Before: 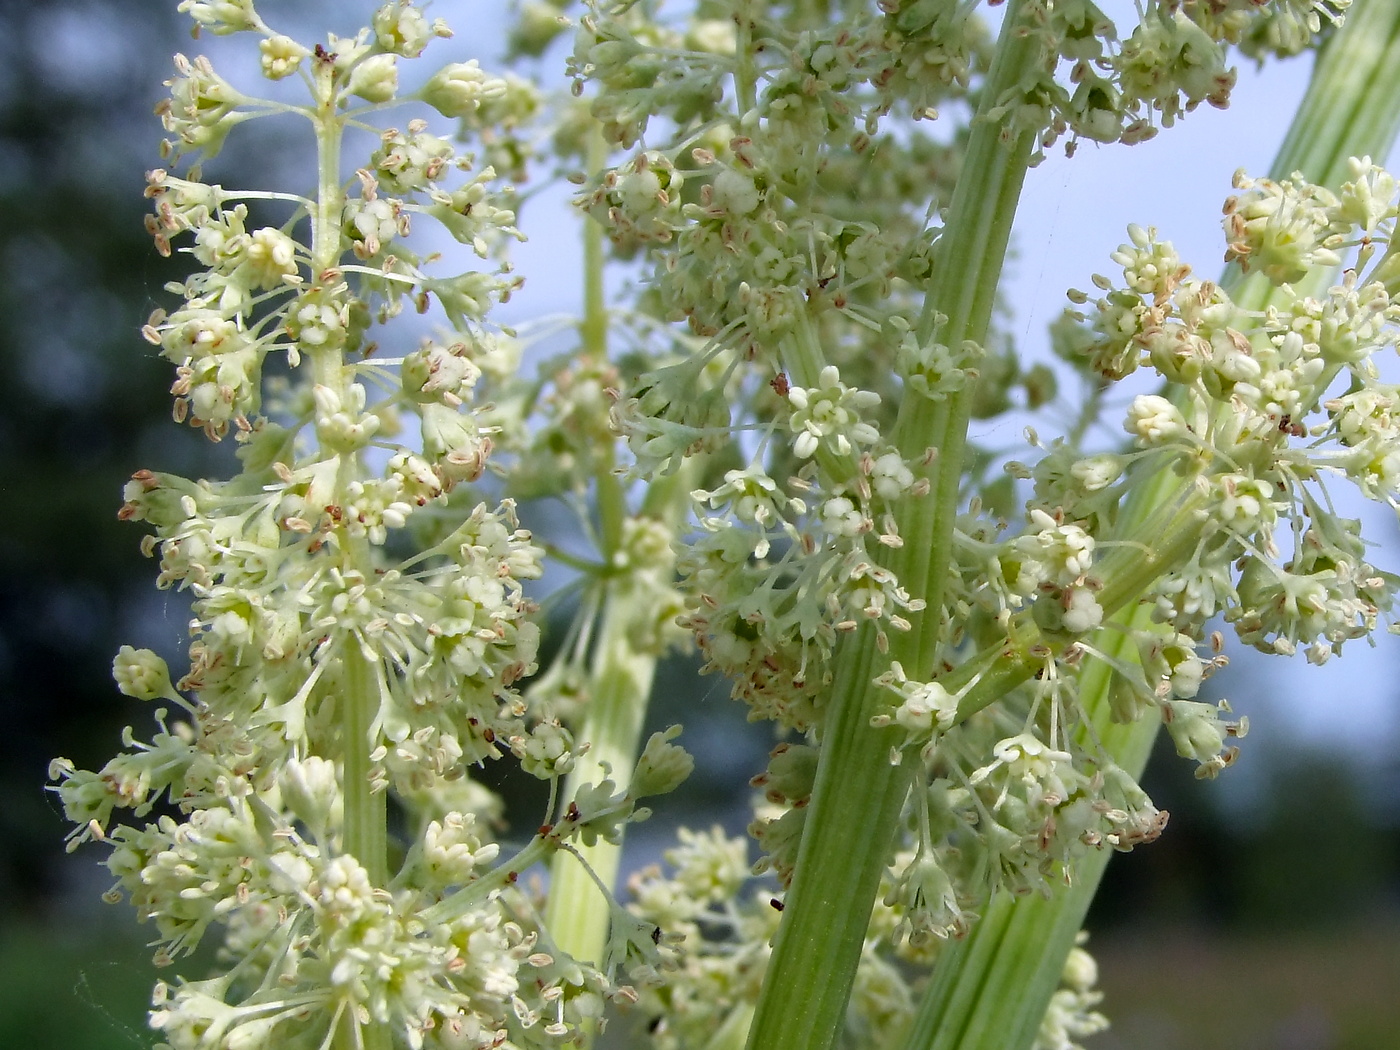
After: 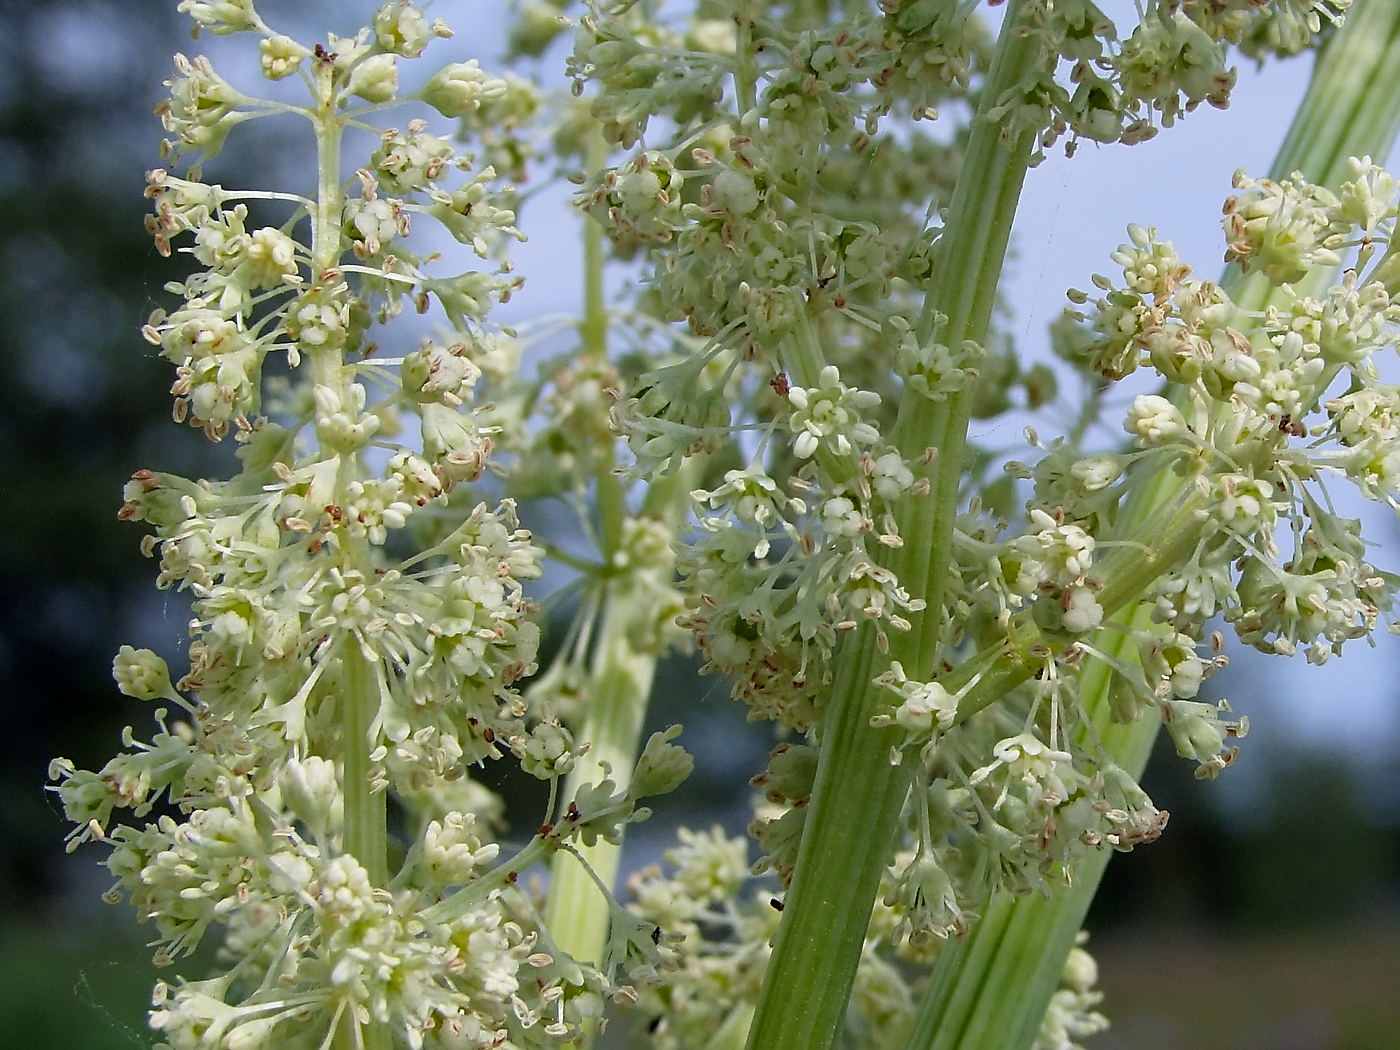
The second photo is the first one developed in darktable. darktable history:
exposure: exposure -0.242 EV, compensate highlight preservation false
sharpen: on, module defaults
